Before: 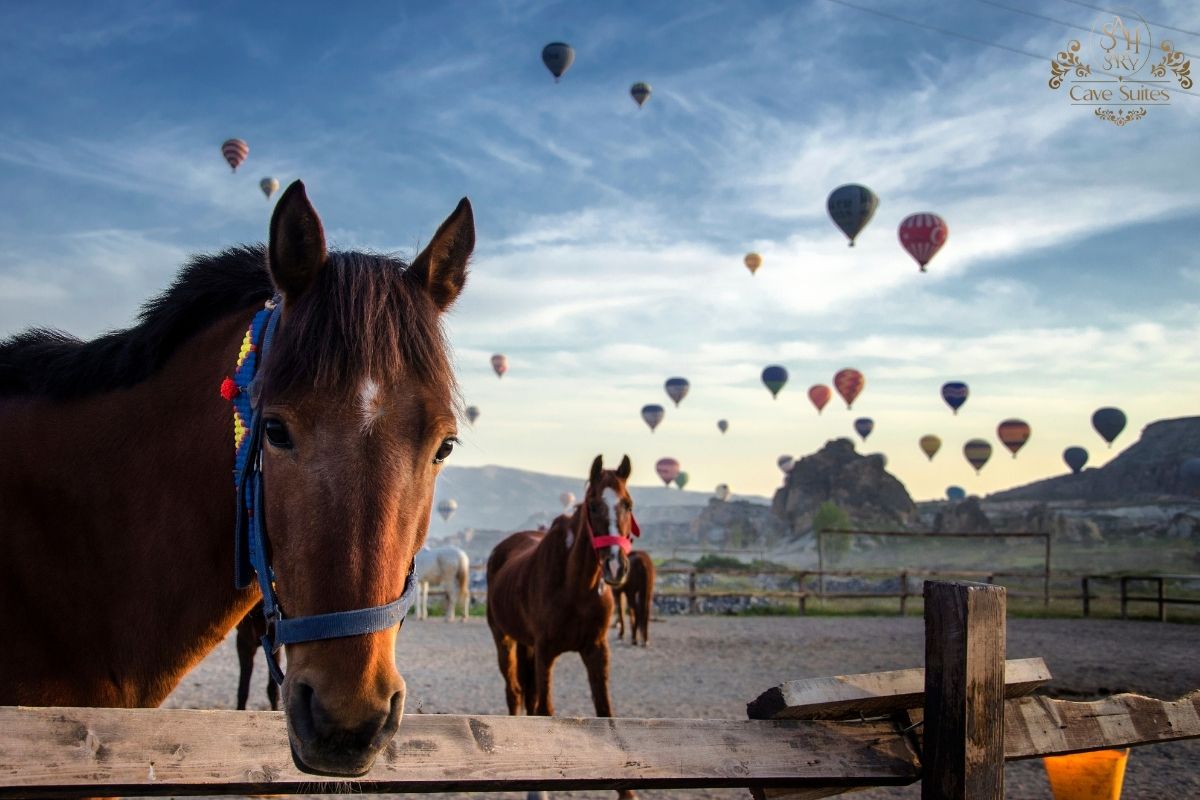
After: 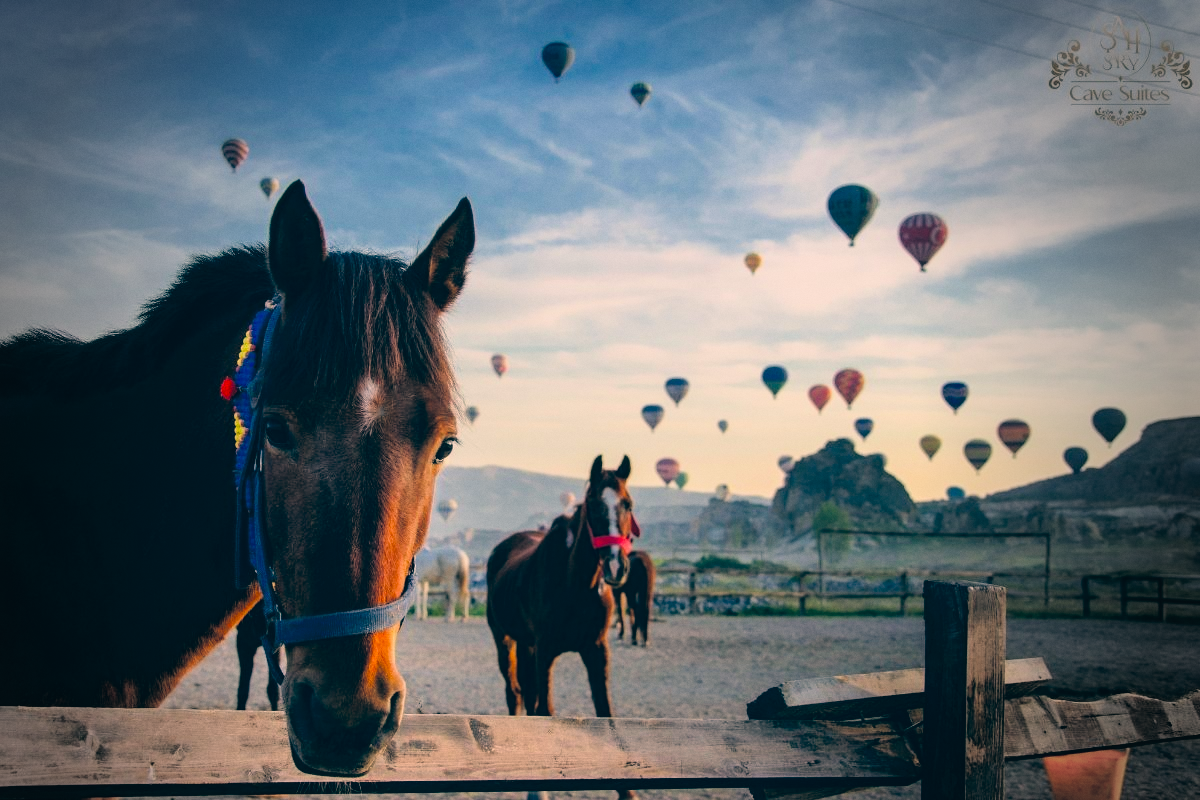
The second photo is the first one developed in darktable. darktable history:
grain: coarseness 0.09 ISO, strength 10%
filmic rgb: black relative exposure -7.75 EV, white relative exposure 4.4 EV, threshold 3 EV, target black luminance 0%, hardness 3.76, latitude 50.51%, contrast 1.074, highlights saturation mix 10%, shadows ↔ highlights balance -0.22%, color science v4 (2020), enable highlight reconstruction true
color balance: lift [1.006, 0.985, 1.002, 1.015], gamma [1, 0.953, 1.008, 1.047], gain [1.076, 1.13, 1.004, 0.87]
vignetting: fall-off start 64.63%, center (-0.034, 0.148), width/height ratio 0.881
